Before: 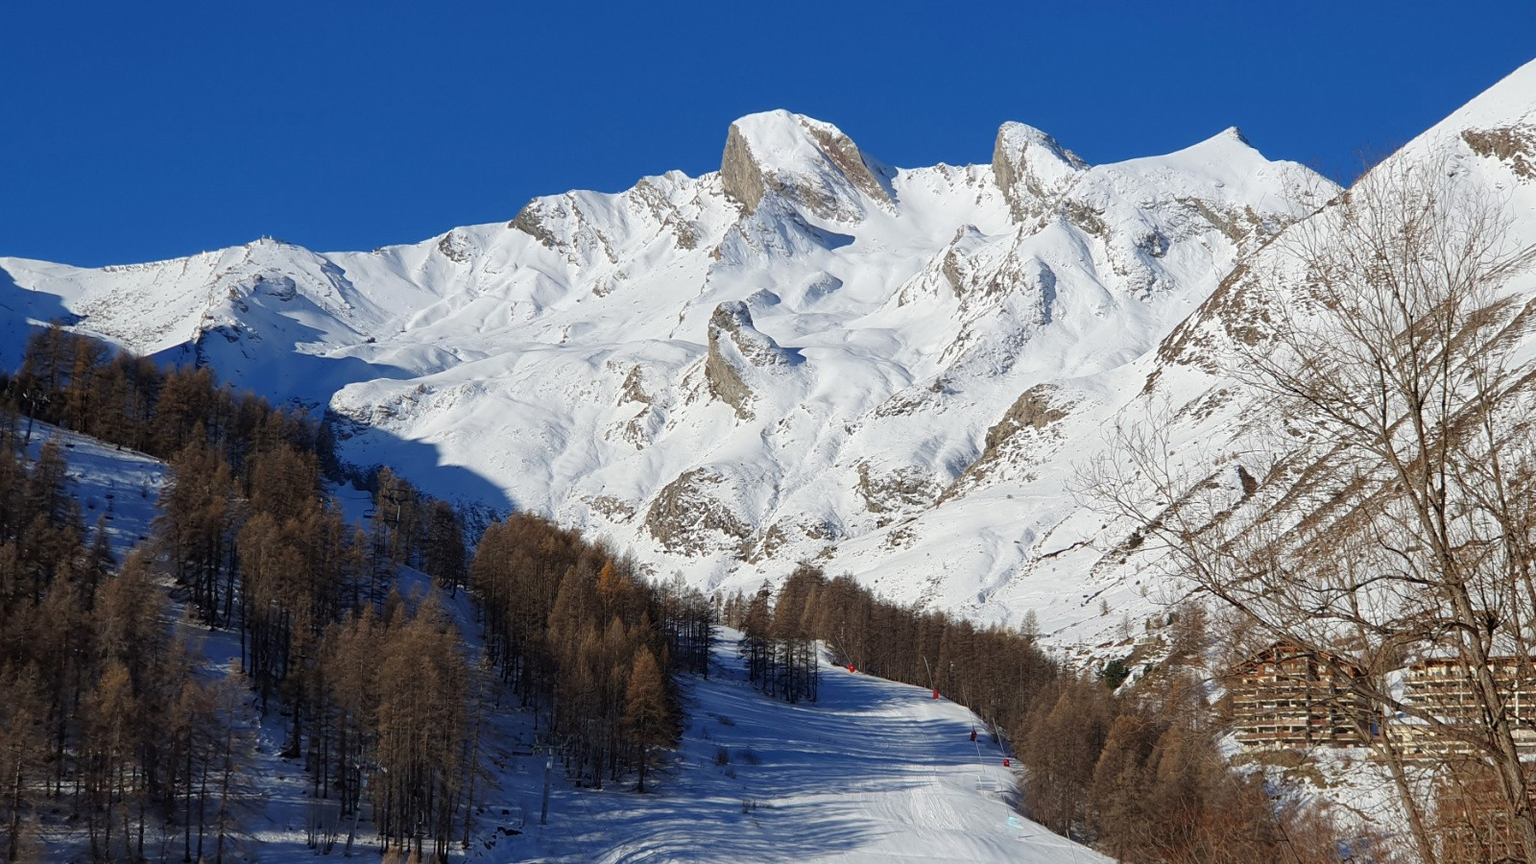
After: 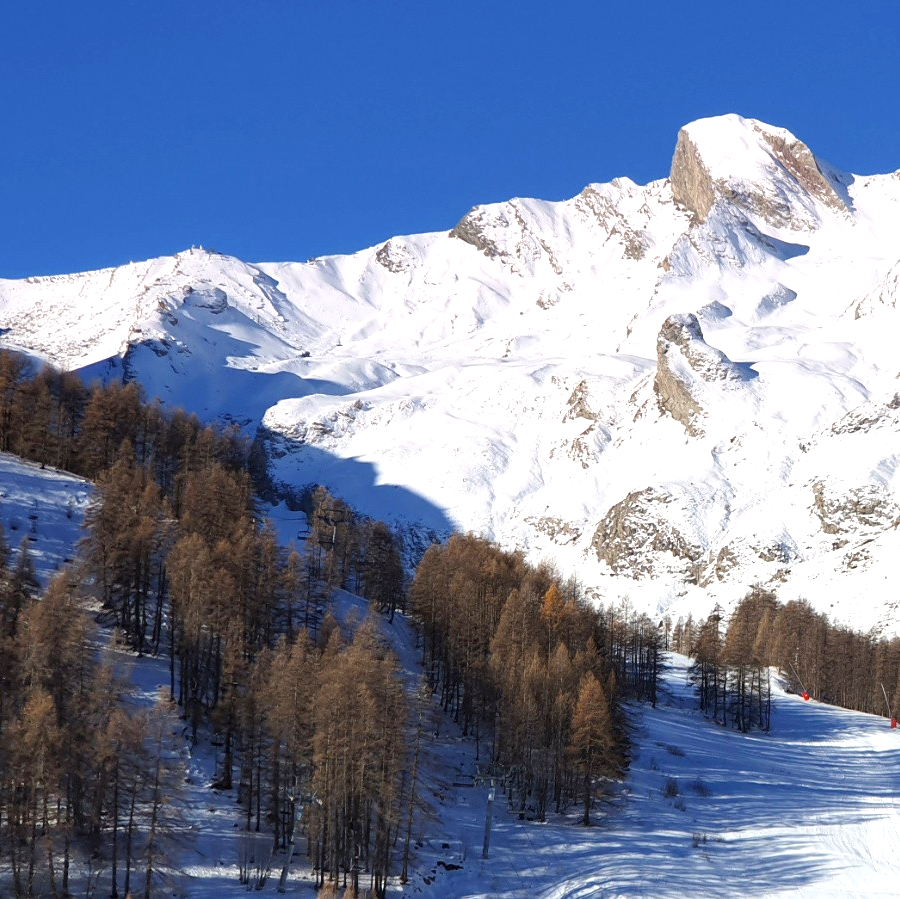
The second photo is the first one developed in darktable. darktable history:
graduated density: density 0.38 EV, hardness 21%, rotation -6.11°, saturation 32%
exposure: black level correction 0, exposure 0.9 EV, compensate highlight preservation false
crop: left 5.114%, right 38.589%
